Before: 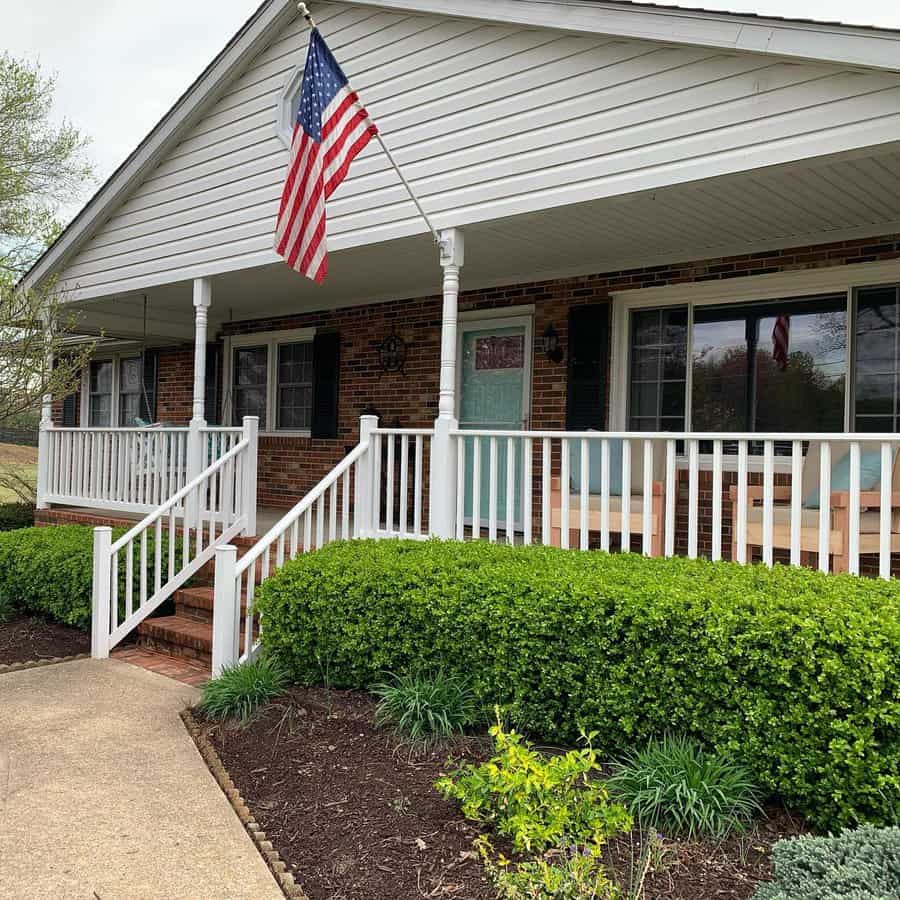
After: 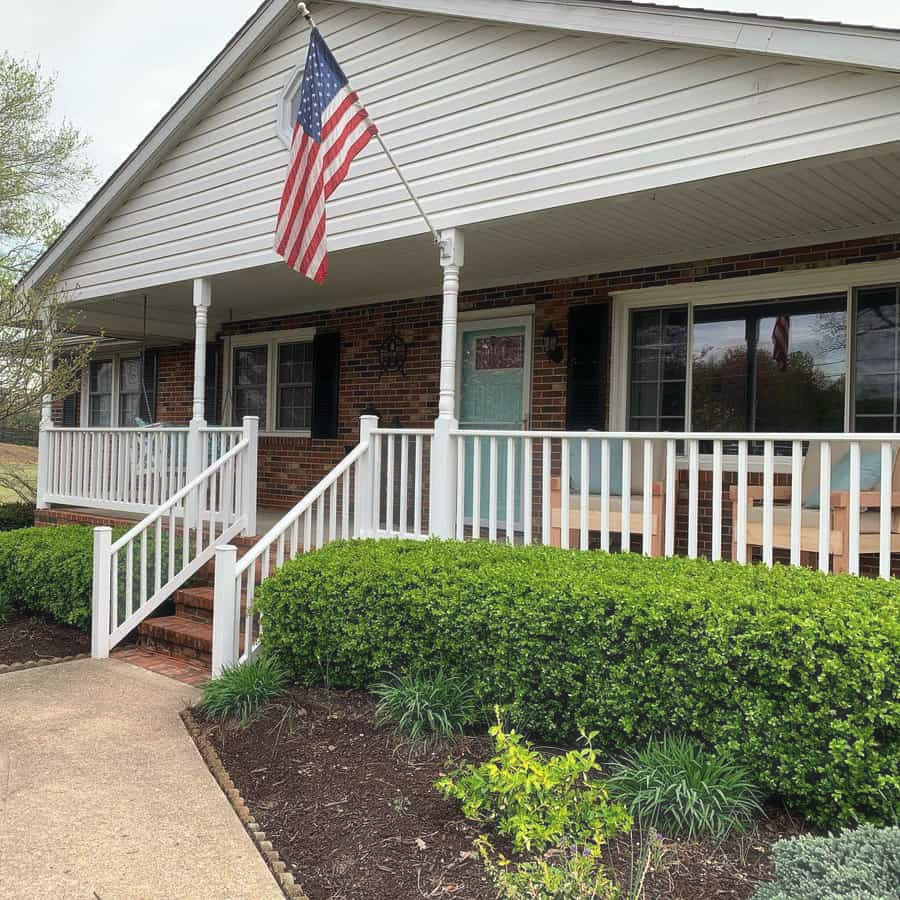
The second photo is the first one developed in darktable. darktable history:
haze removal: strength -0.092, compatibility mode true, adaptive false
